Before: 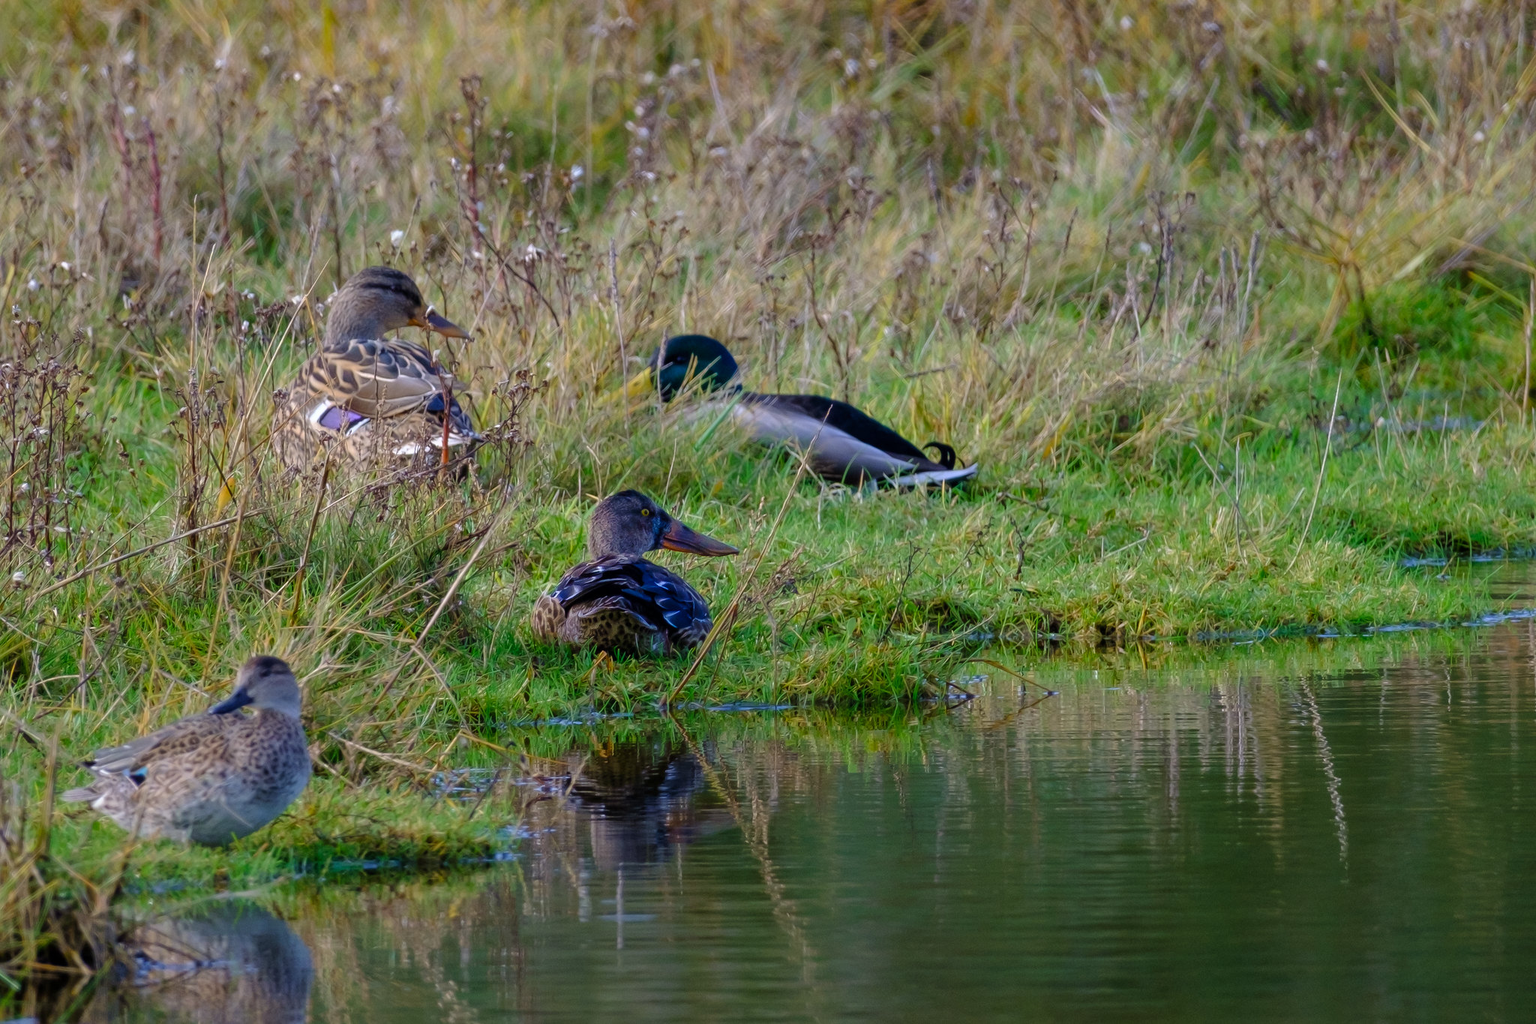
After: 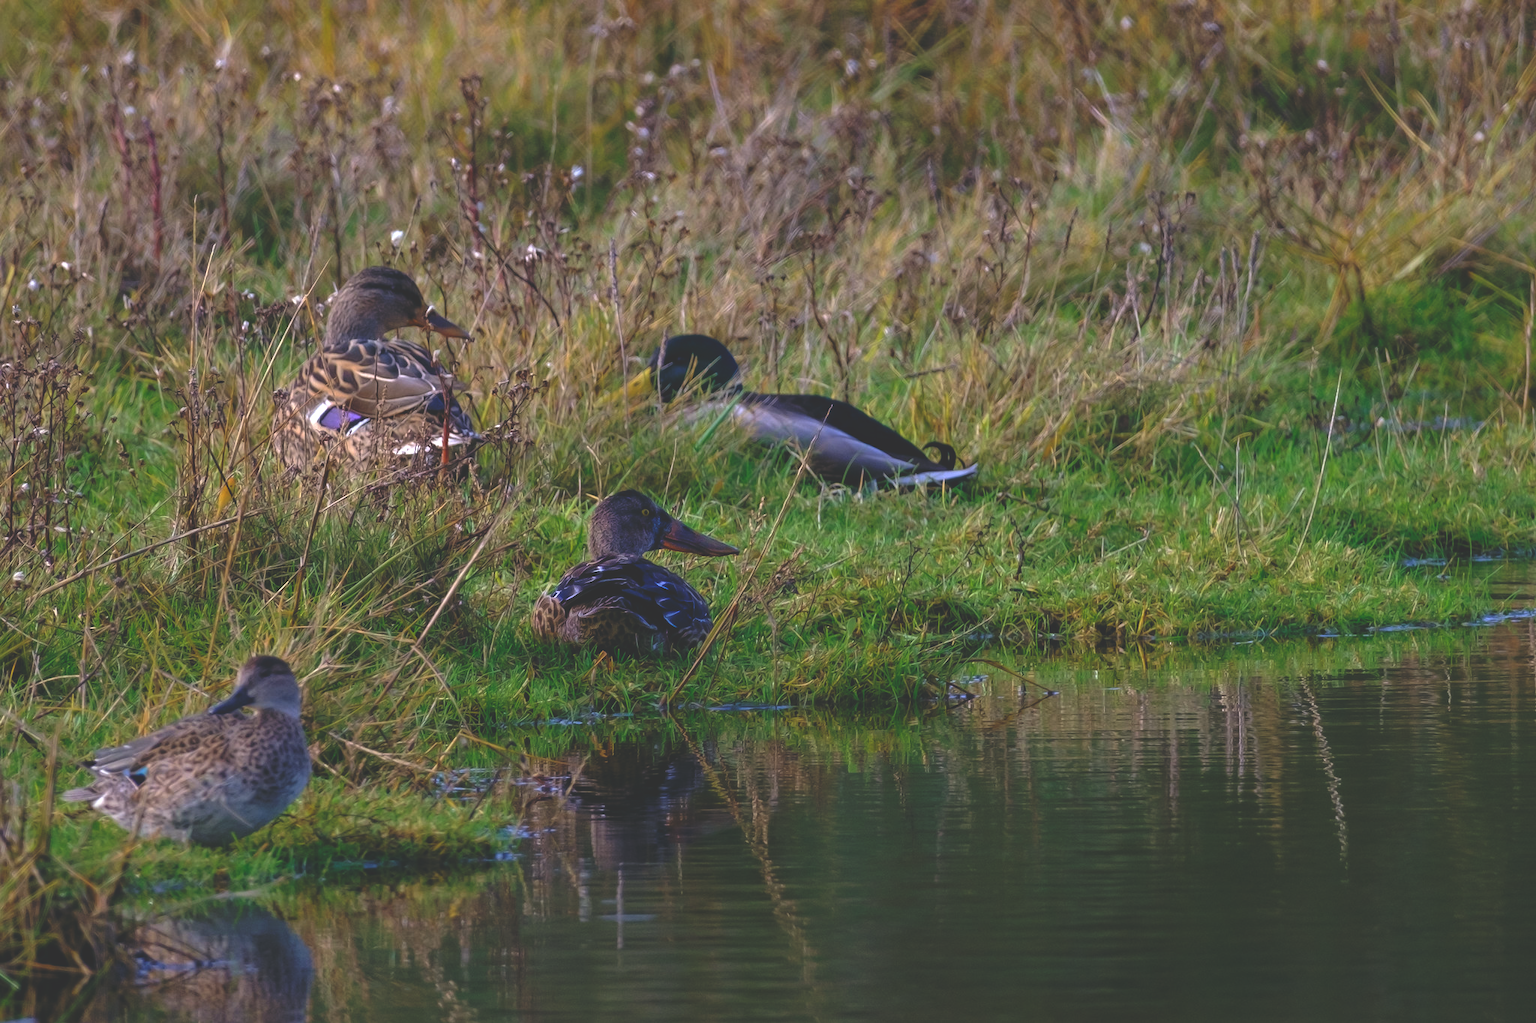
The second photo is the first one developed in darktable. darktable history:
rgb curve: curves: ch0 [(0, 0.186) (0.314, 0.284) (0.775, 0.708) (1, 1)], compensate middle gray true, preserve colors none
color balance: lift [0.998, 0.998, 1.001, 1.002], gamma [0.995, 1.025, 0.992, 0.975], gain [0.995, 1.02, 0.997, 0.98]
levels: levels [0, 0.476, 0.951]
haze removal: compatibility mode true, adaptive false
